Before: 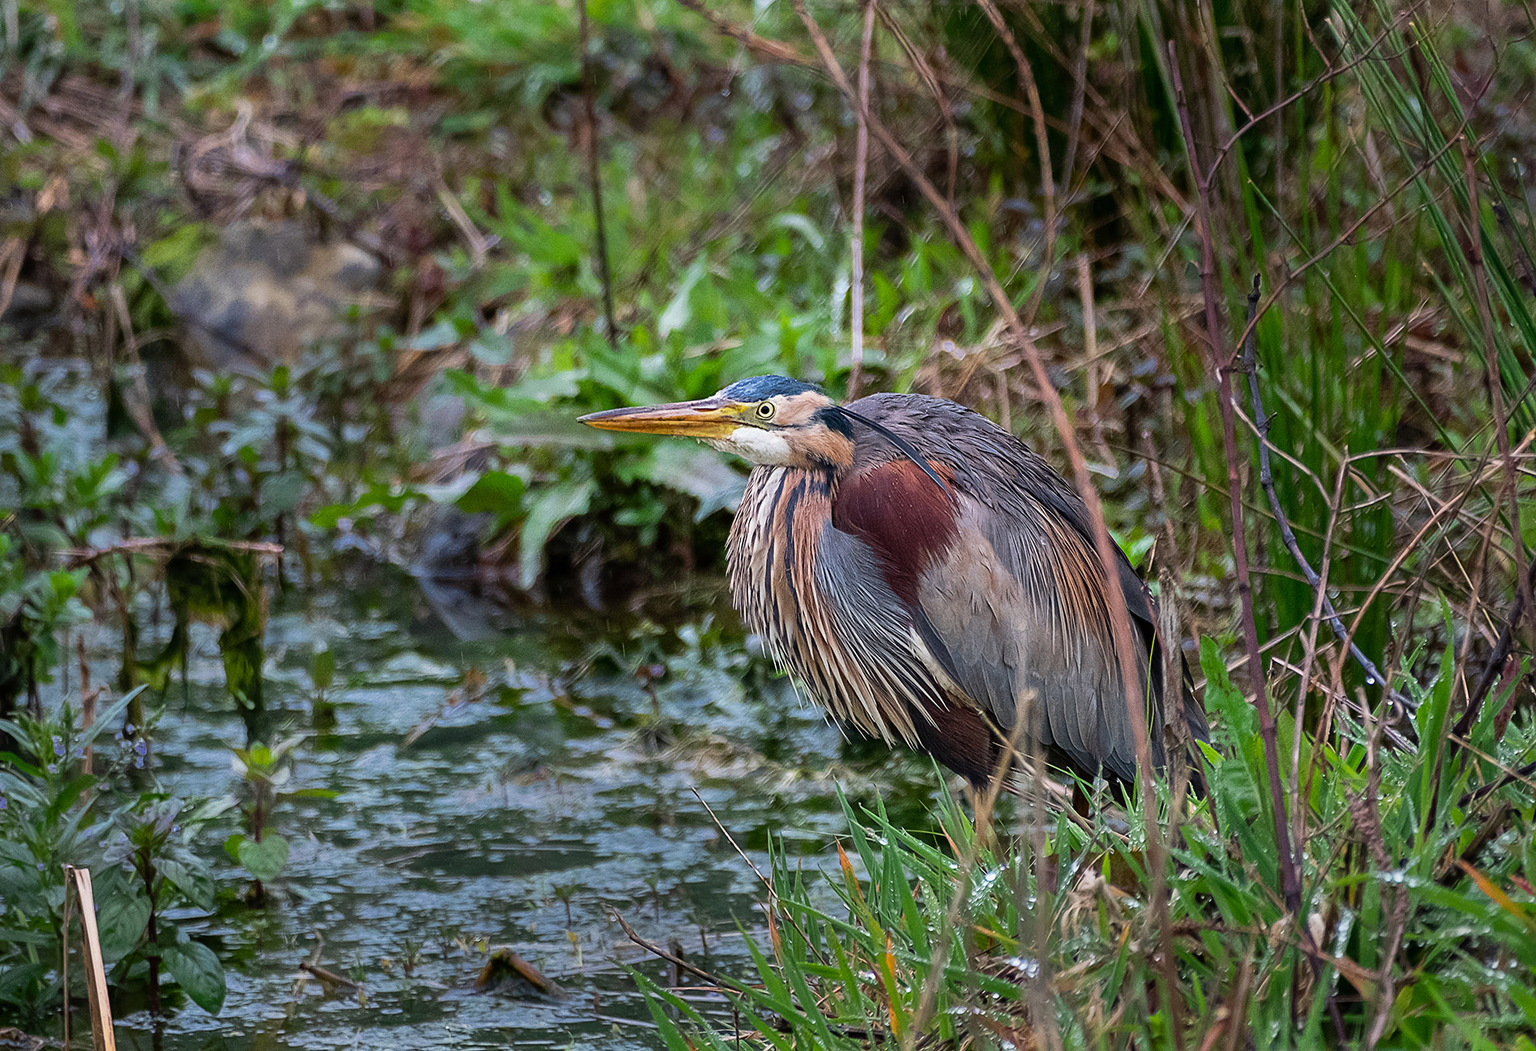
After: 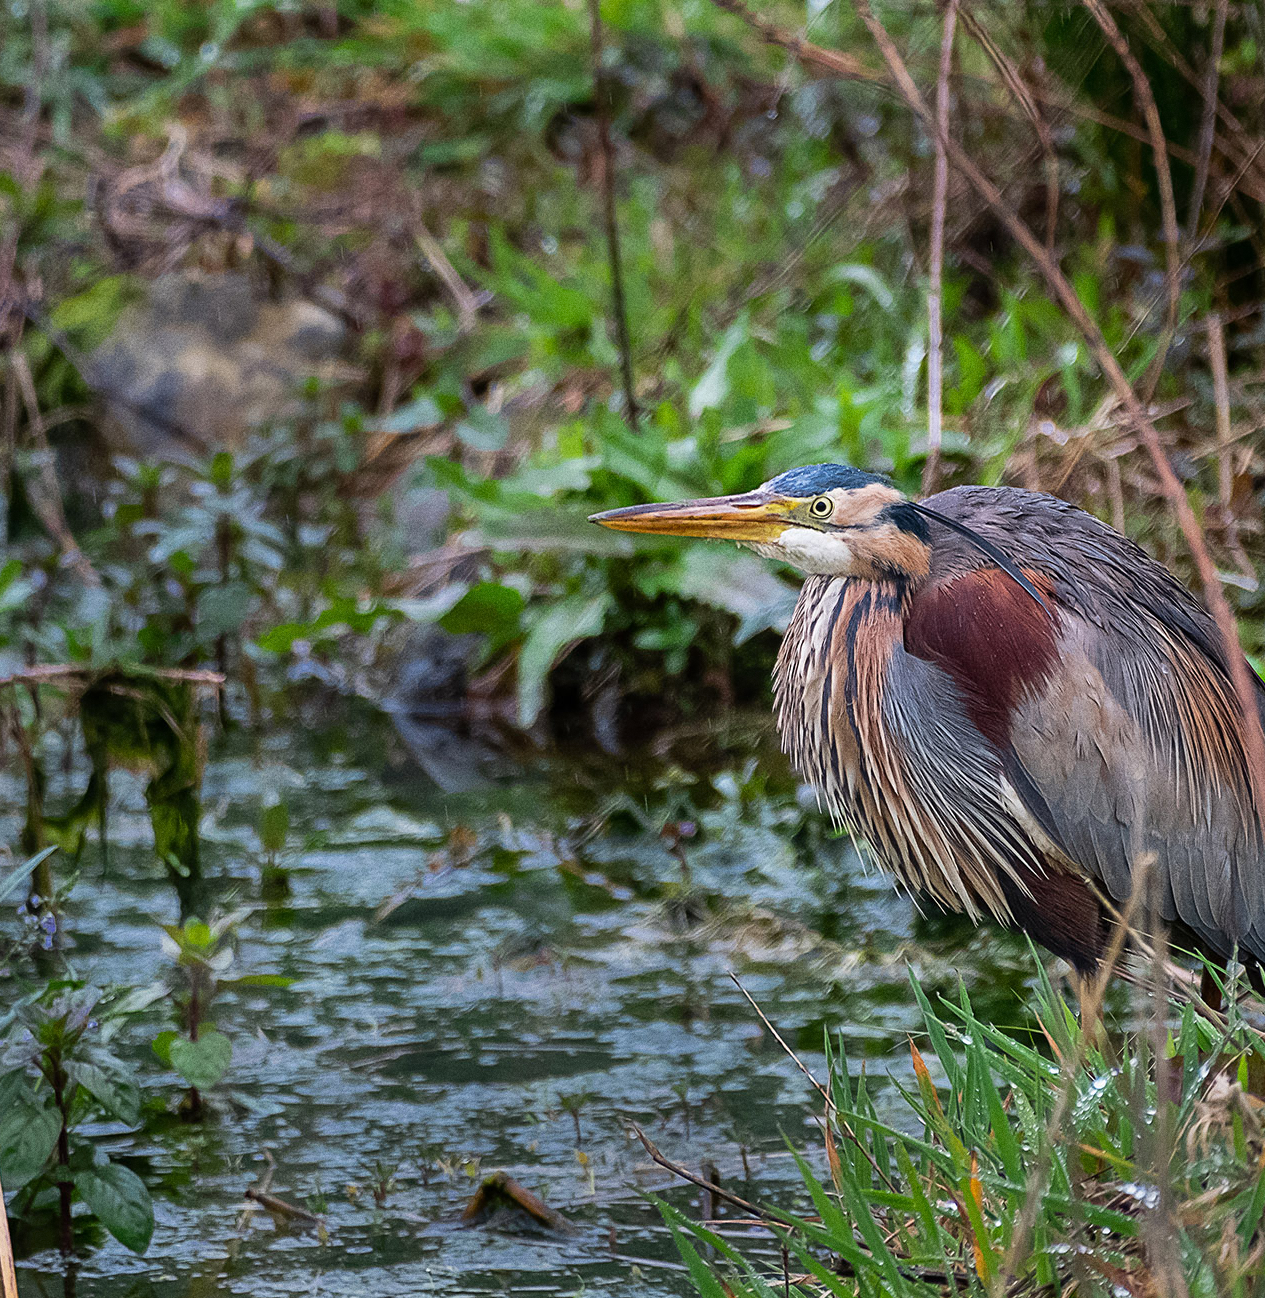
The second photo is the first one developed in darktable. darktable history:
crop and rotate: left 6.617%, right 26.717%
bloom: size 13.65%, threshold 98.39%, strength 4.82%
grain: coarseness 0.09 ISO
